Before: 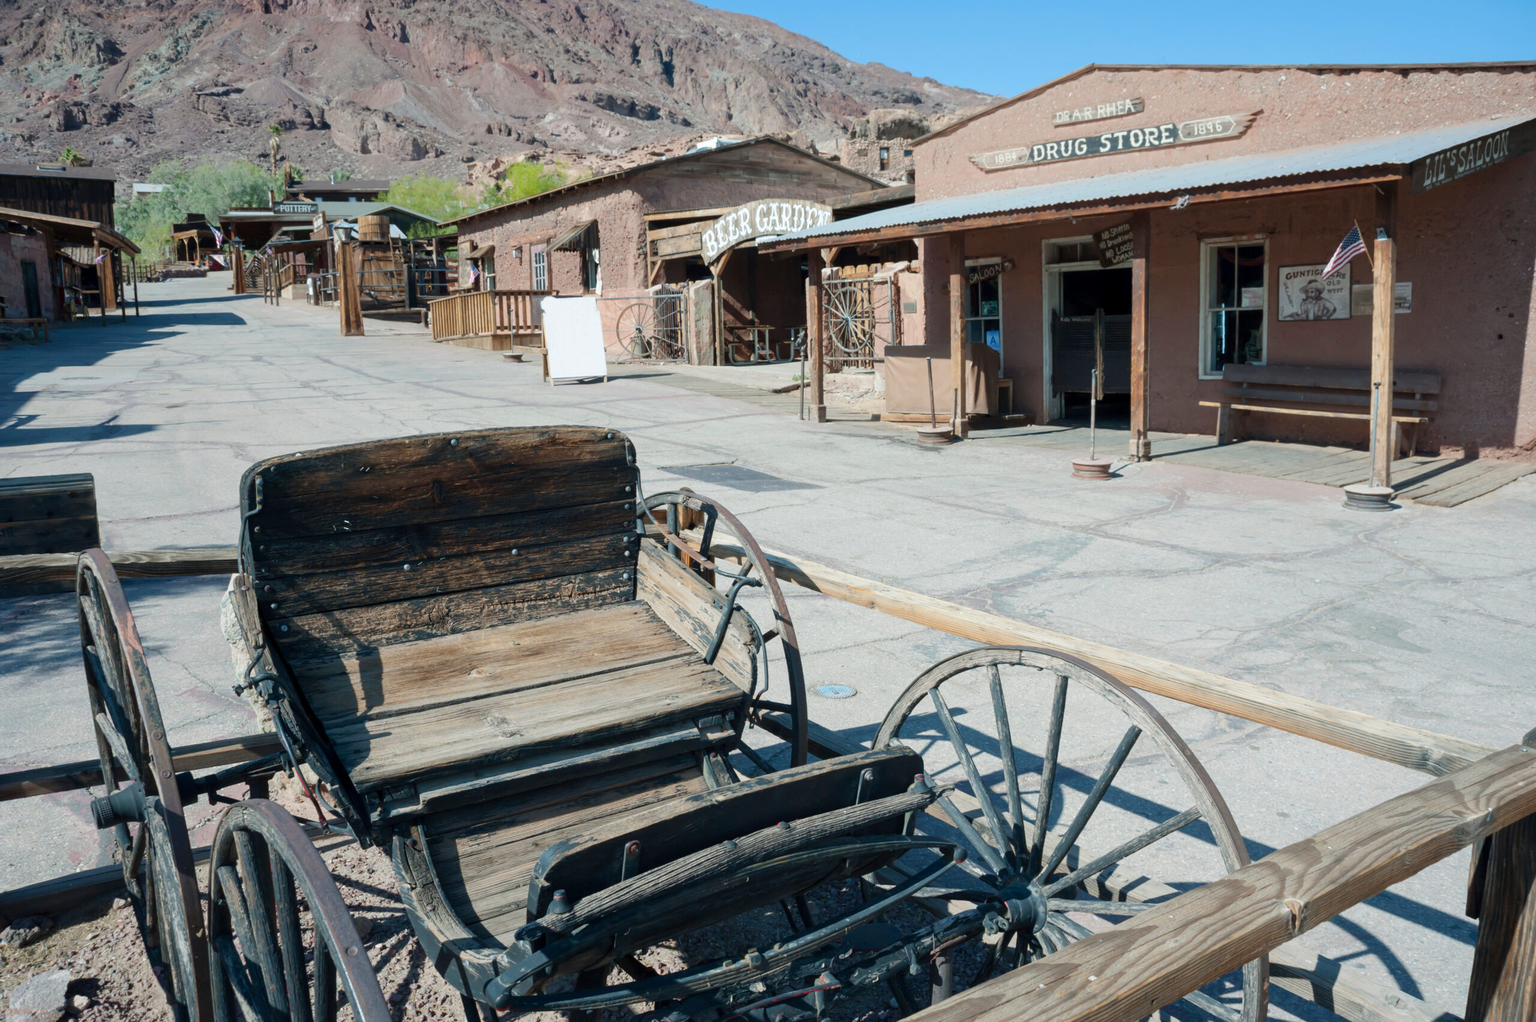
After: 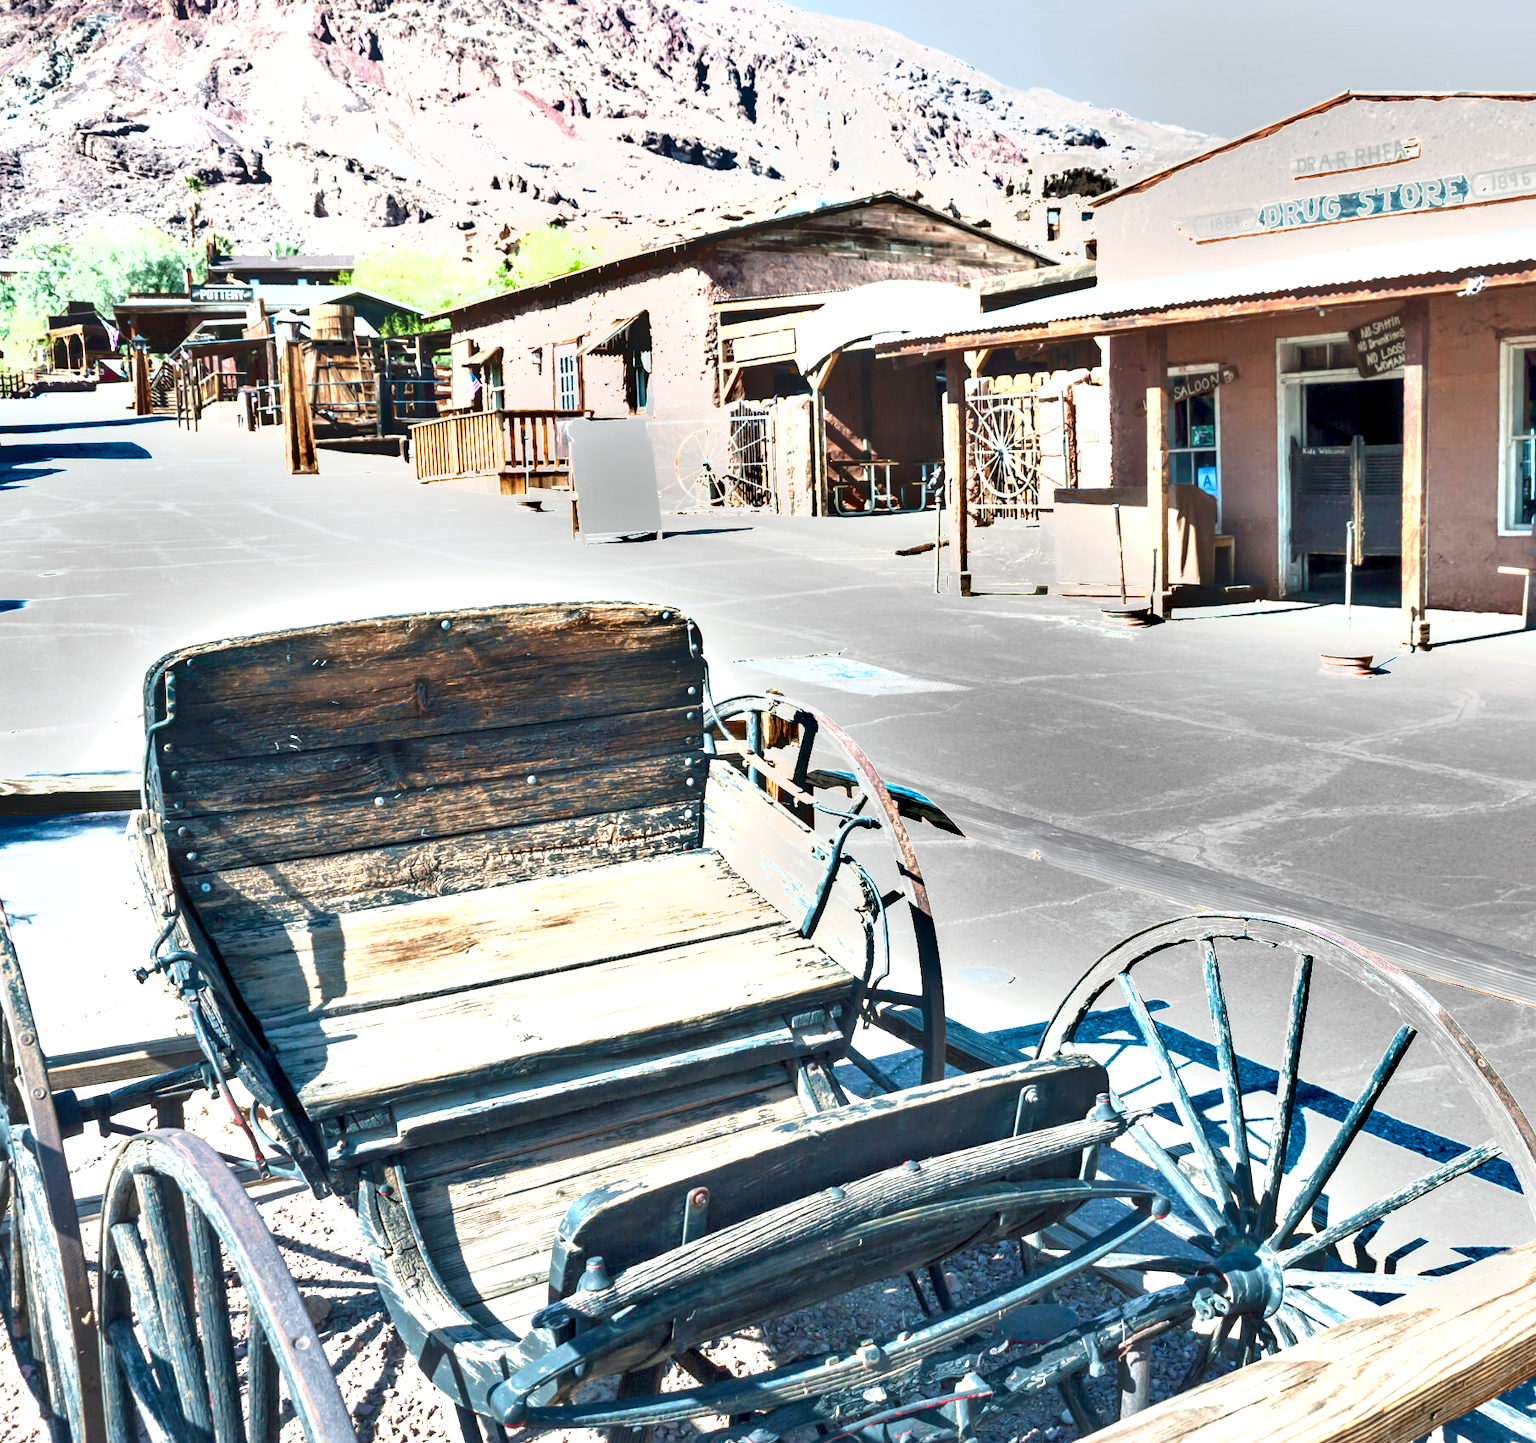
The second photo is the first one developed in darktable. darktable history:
crop and rotate: left 9.061%, right 20.142%
exposure: black level correction 0.001, exposure 1.398 EV, compensate exposure bias true, compensate highlight preservation false
local contrast: on, module defaults
shadows and highlights: soften with gaussian
